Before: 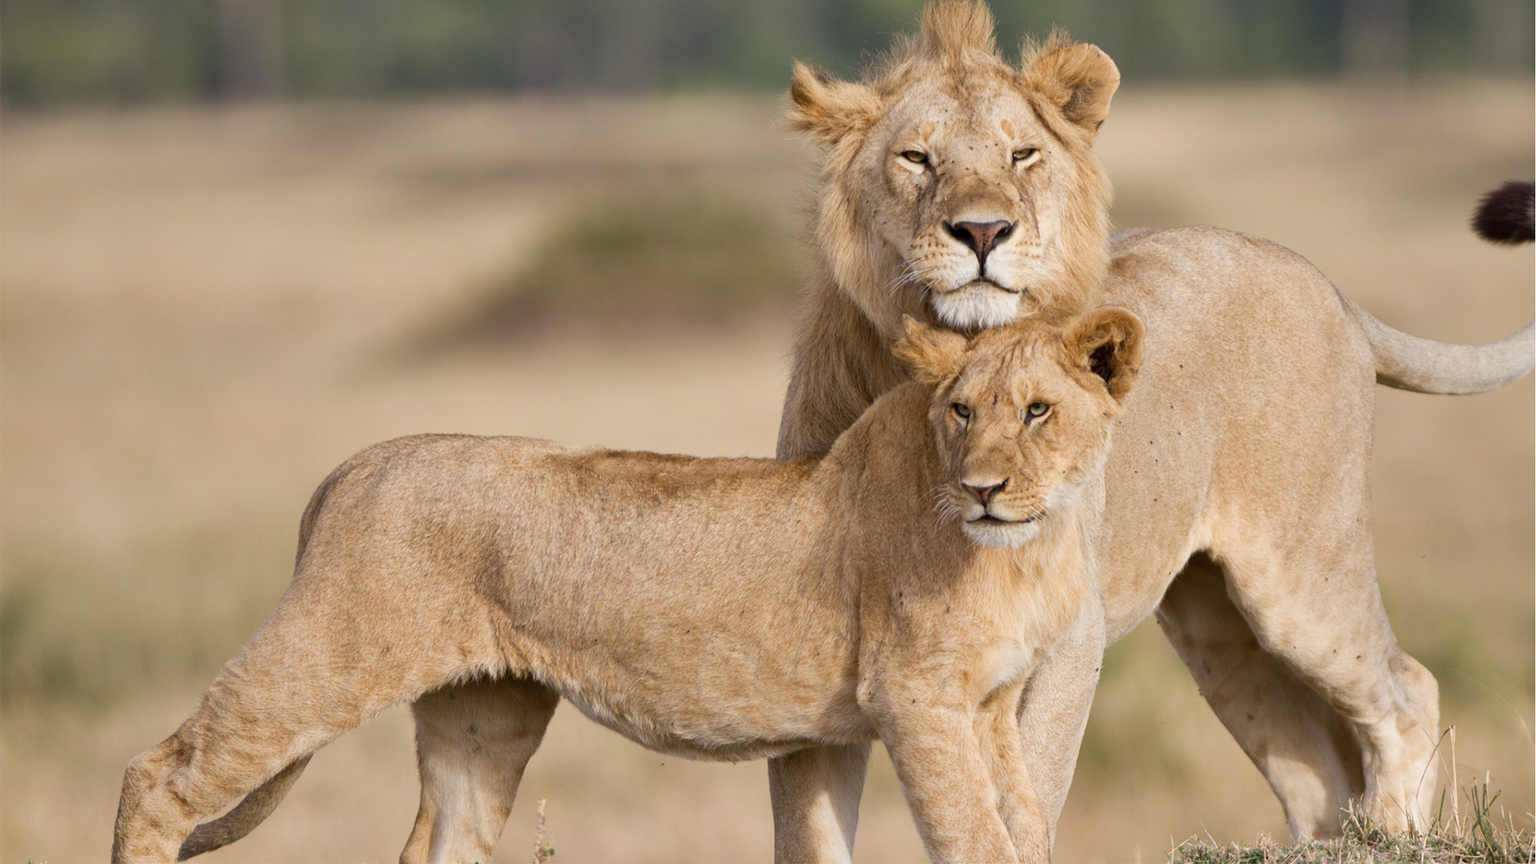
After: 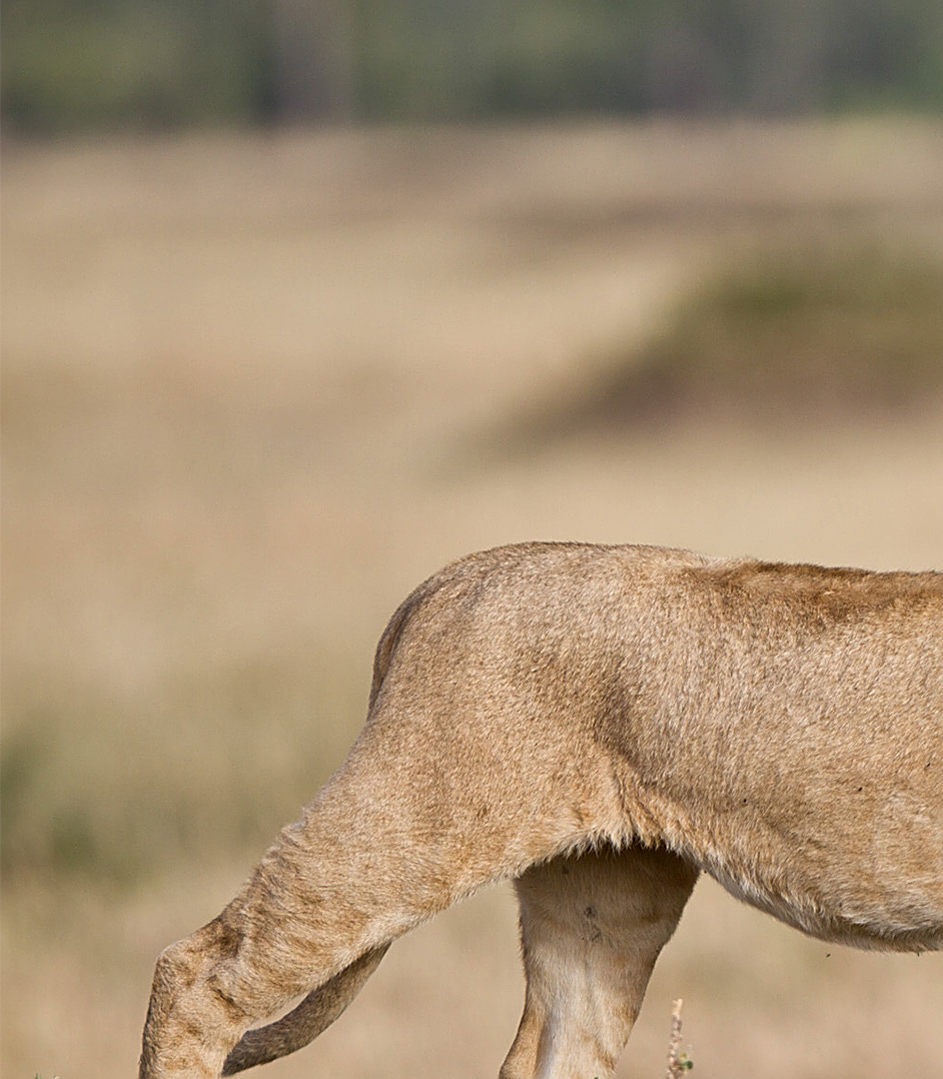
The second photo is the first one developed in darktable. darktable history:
crop and rotate: left 0%, top 0%, right 50.845%
tone equalizer: -7 EV 0.13 EV, smoothing diameter 25%, edges refinement/feathering 10, preserve details guided filter
local contrast: mode bilateral grid, contrast 20, coarseness 50, detail 120%, midtone range 0.2
sharpen: amount 0.75
